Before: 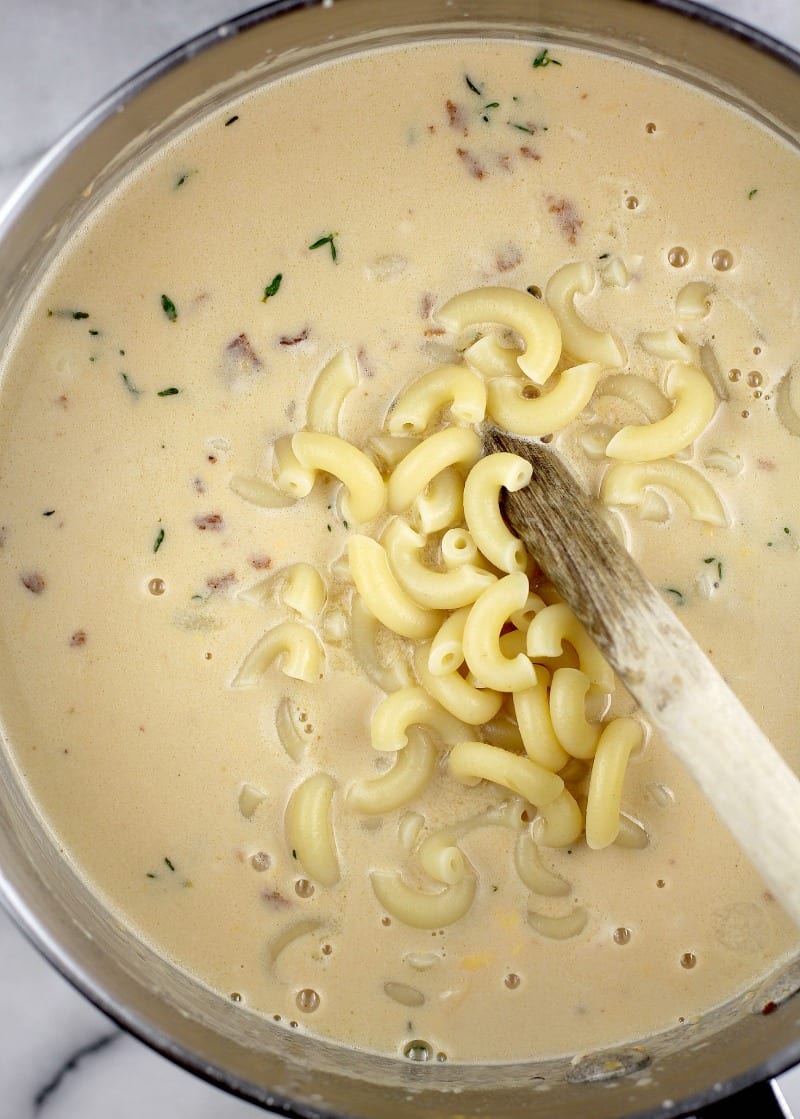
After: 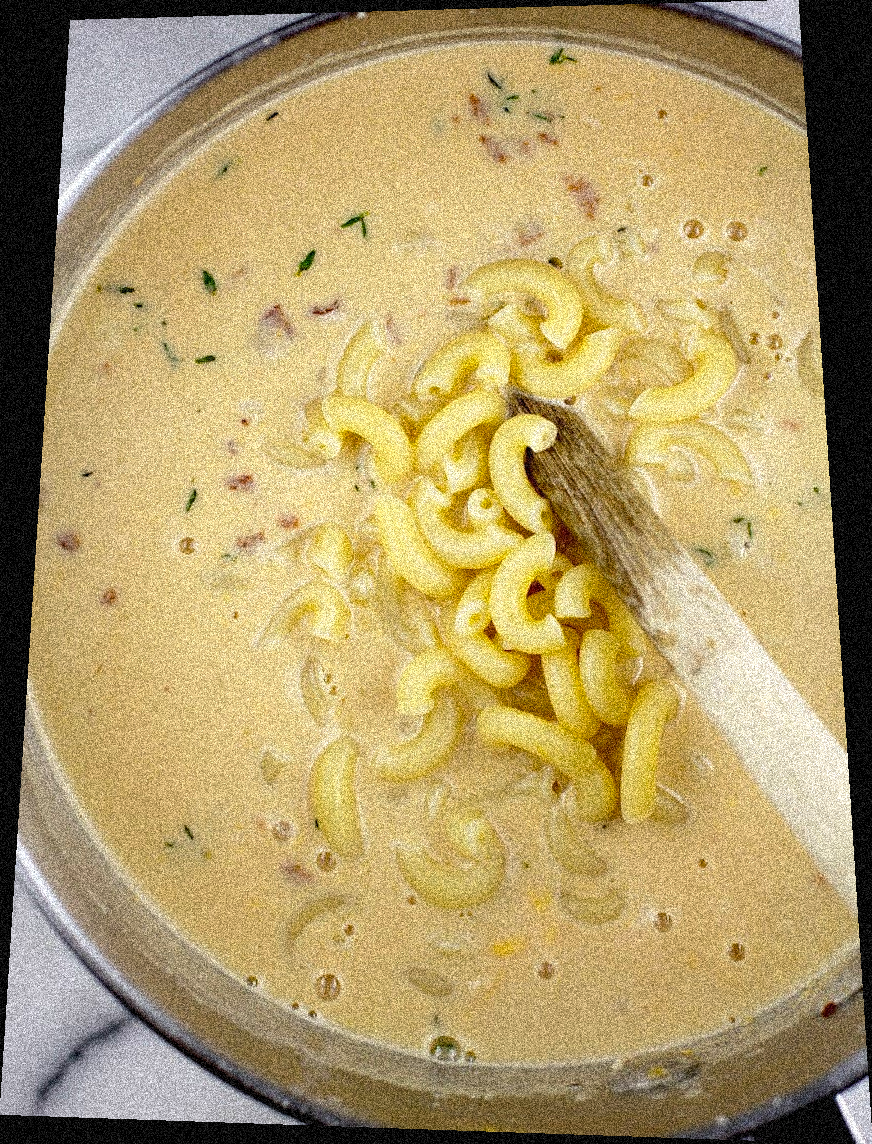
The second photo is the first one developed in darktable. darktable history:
rotate and perspective: rotation 0.128°, lens shift (vertical) -0.181, lens shift (horizontal) -0.044, shear 0.001, automatic cropping off
grain: coarseness 3.75 ISO, strength 100%, mid-tones bias 0%
color balance rgb: perceptual saturation grading › global saturation 20%, global vibrance 20%
